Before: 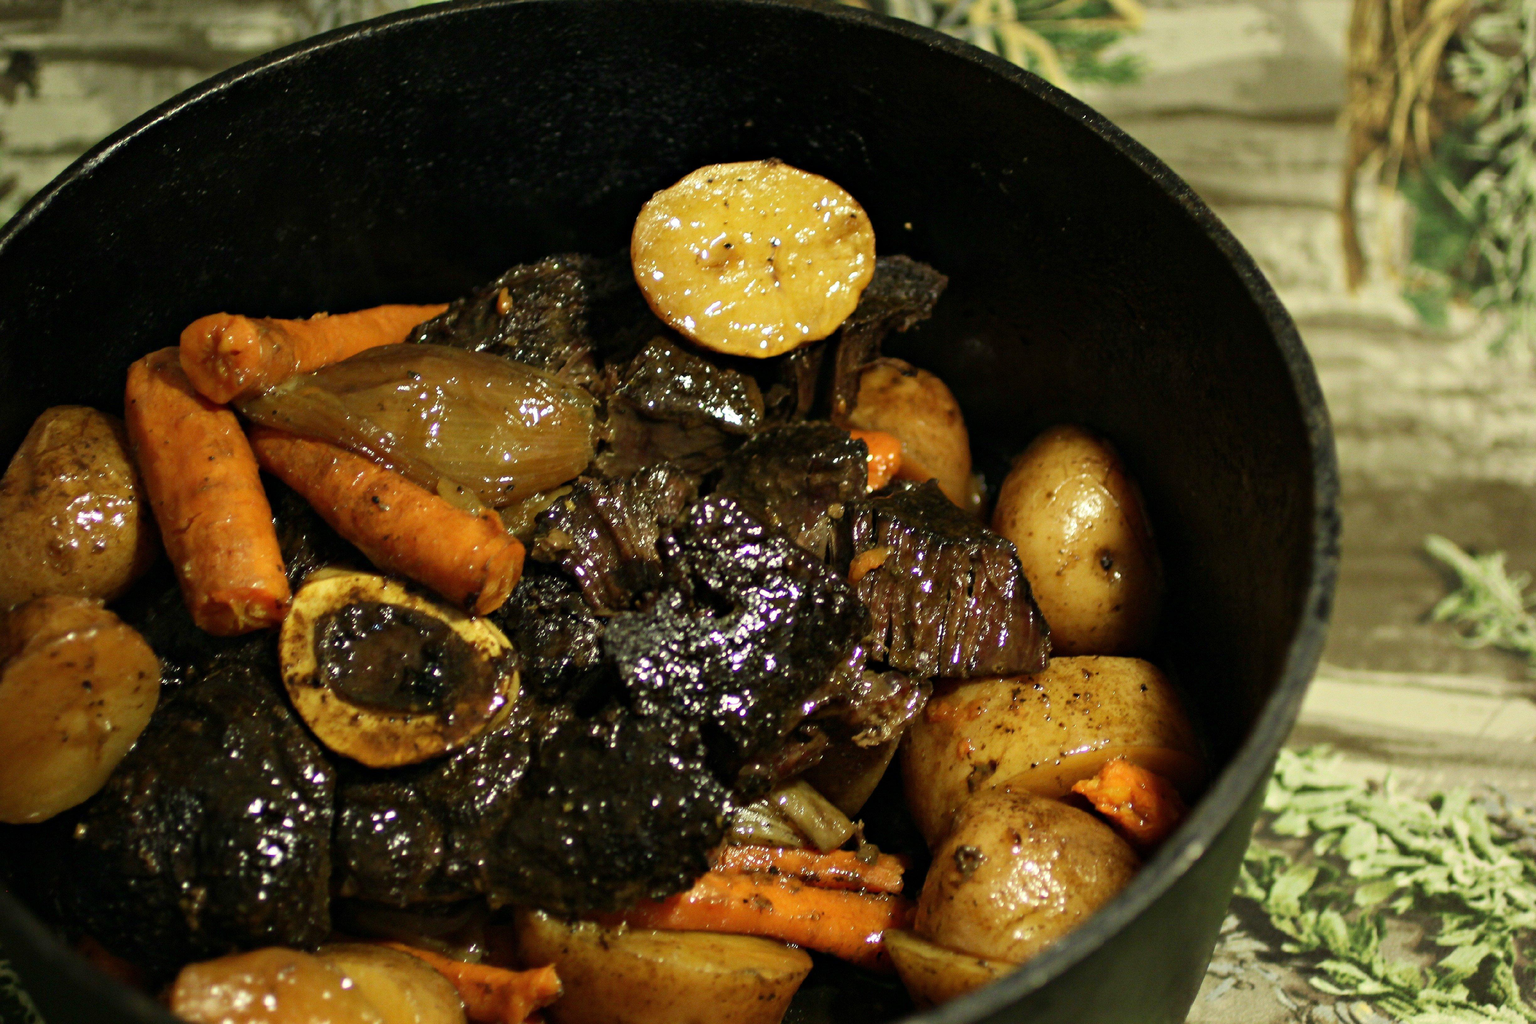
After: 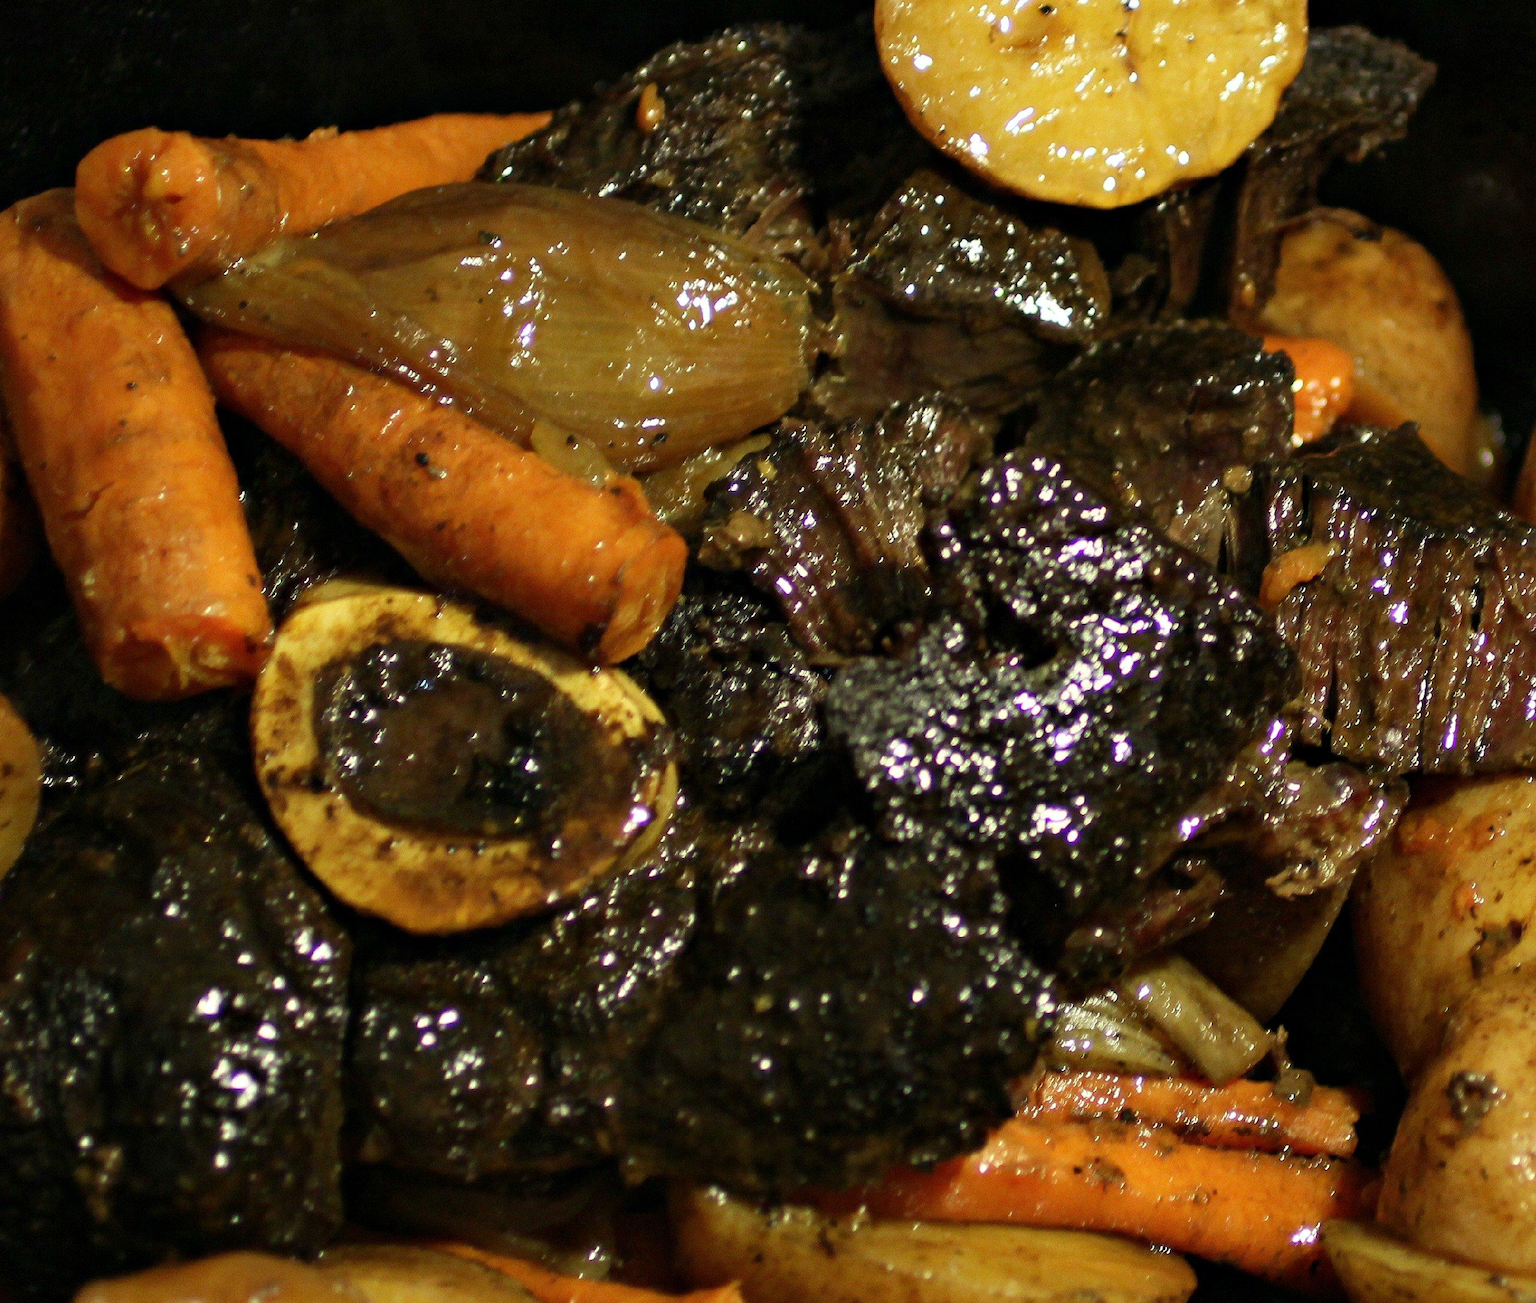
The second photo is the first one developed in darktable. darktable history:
crop: left 8.952%, top 23.5%, right 34.591%, bottom 4.647%
levels: mode automatic, levels [0.008, 0.318, 0.836]
